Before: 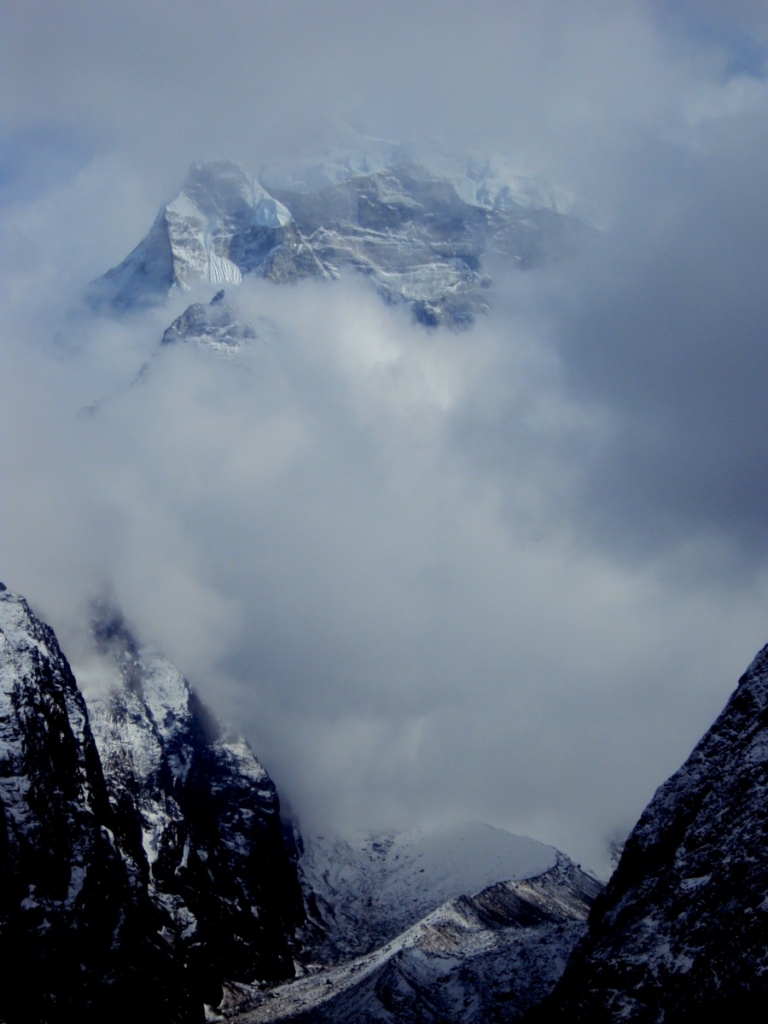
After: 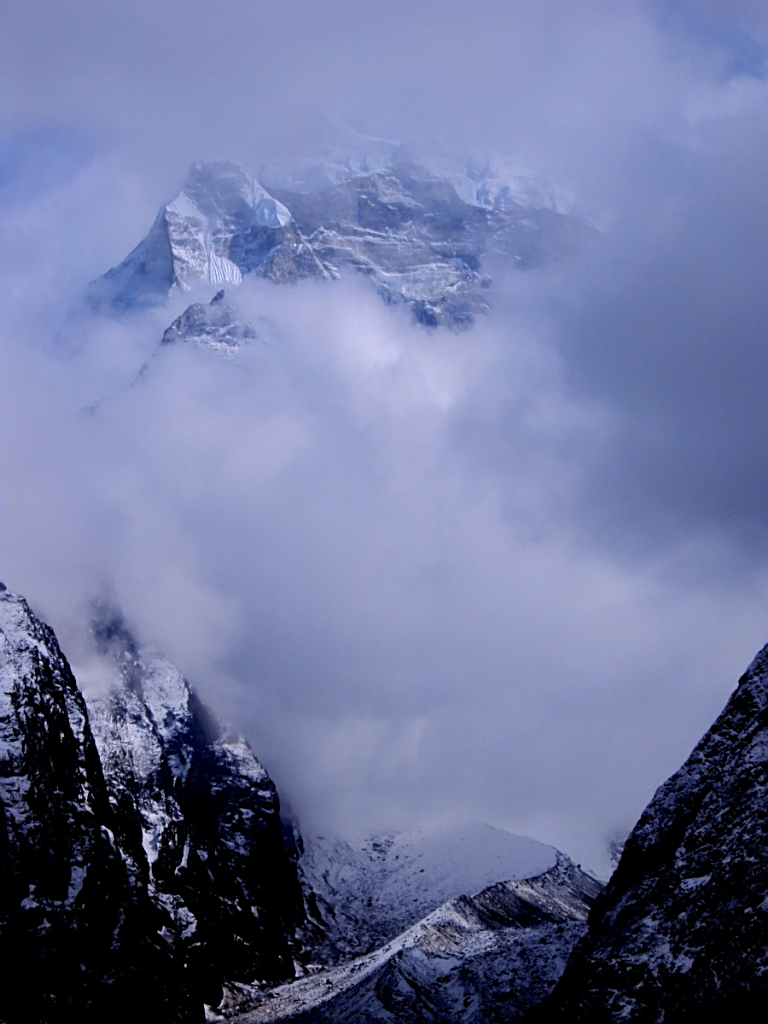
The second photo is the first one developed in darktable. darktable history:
white balance: red 1.042, blue 1.17
sharpen: on, module defaults
shadows and highlights: radius 337.17, shadows 29.01, soften with gaussian
